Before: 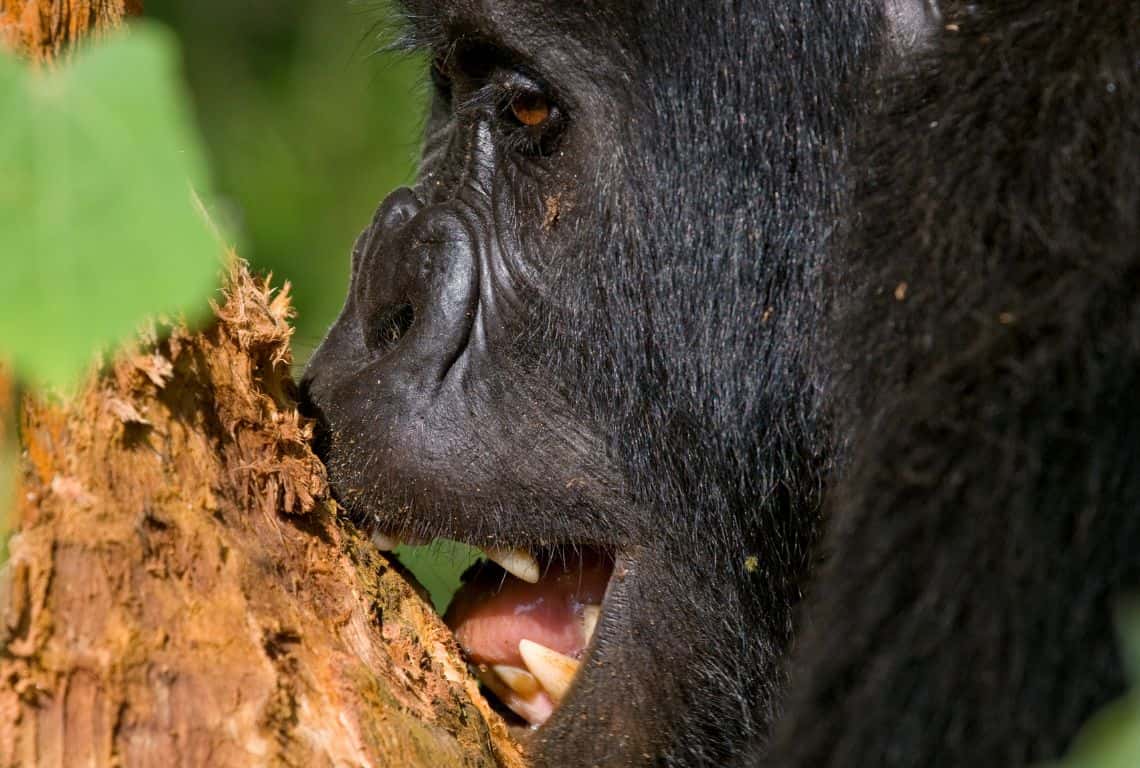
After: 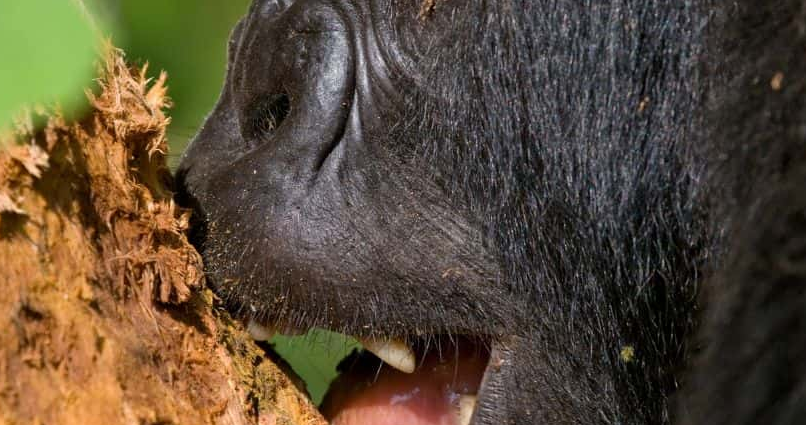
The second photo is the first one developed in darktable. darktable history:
crop: left 10.928%, top 27.441%, right 18.29%, bottom 17.113%
